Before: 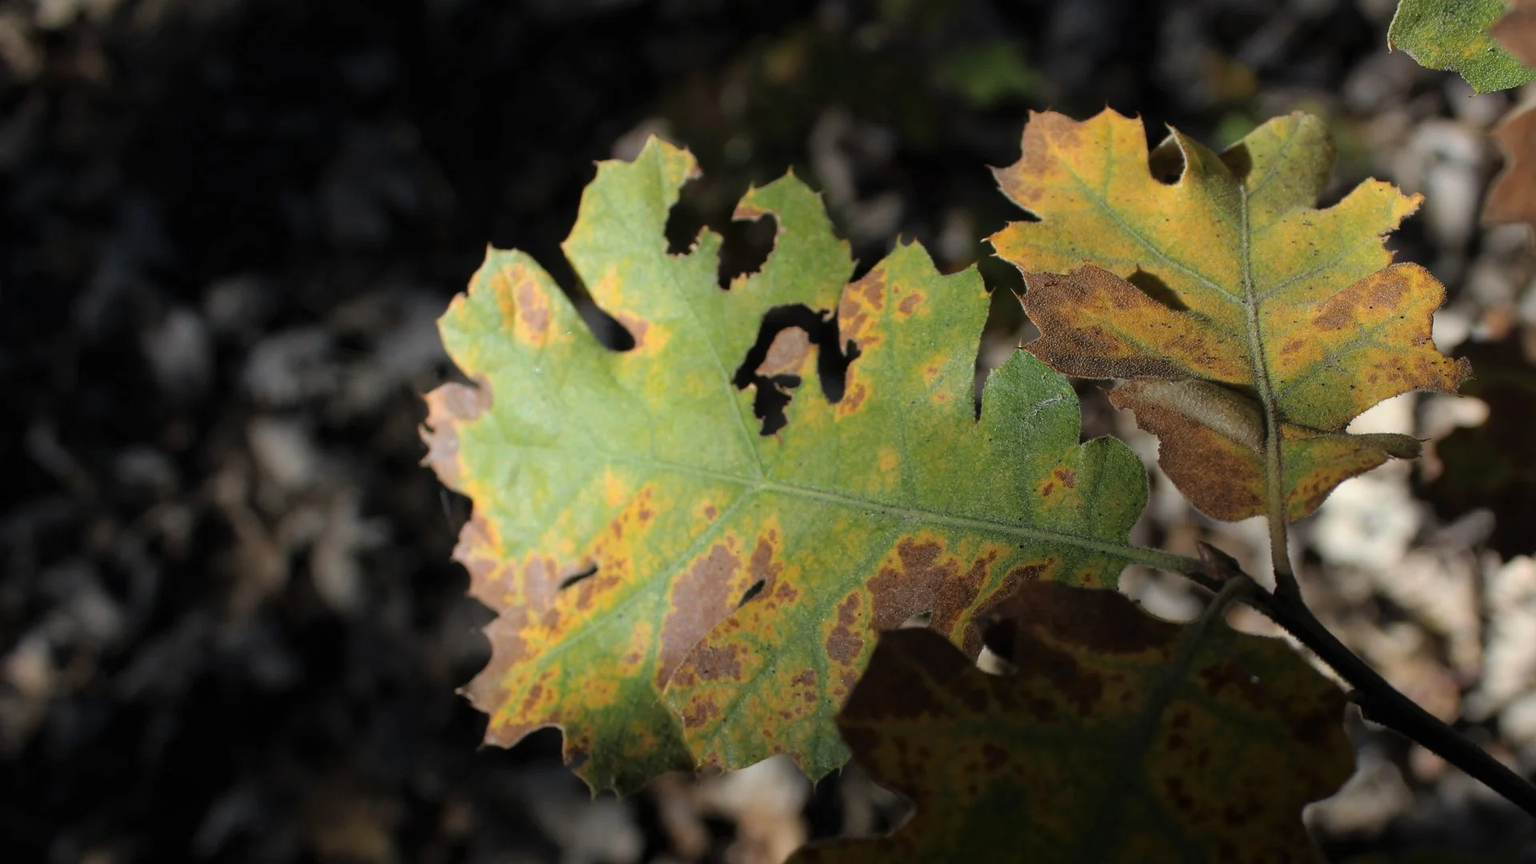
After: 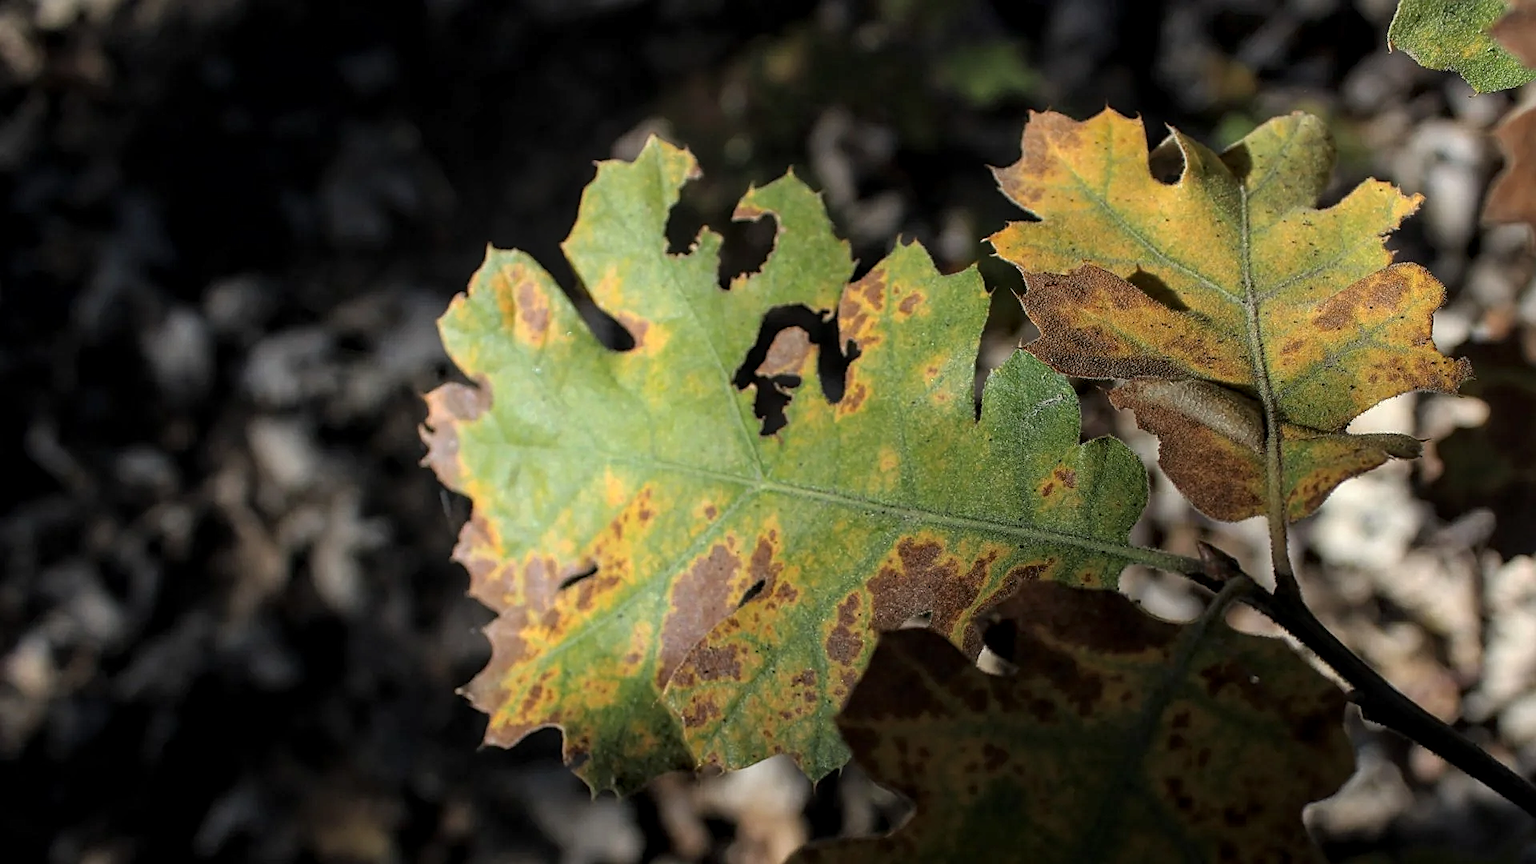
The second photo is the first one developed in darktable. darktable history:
sharpen: on, module defaults
local contrast: highlights 63%, detail 143%, midtone range 0.422
